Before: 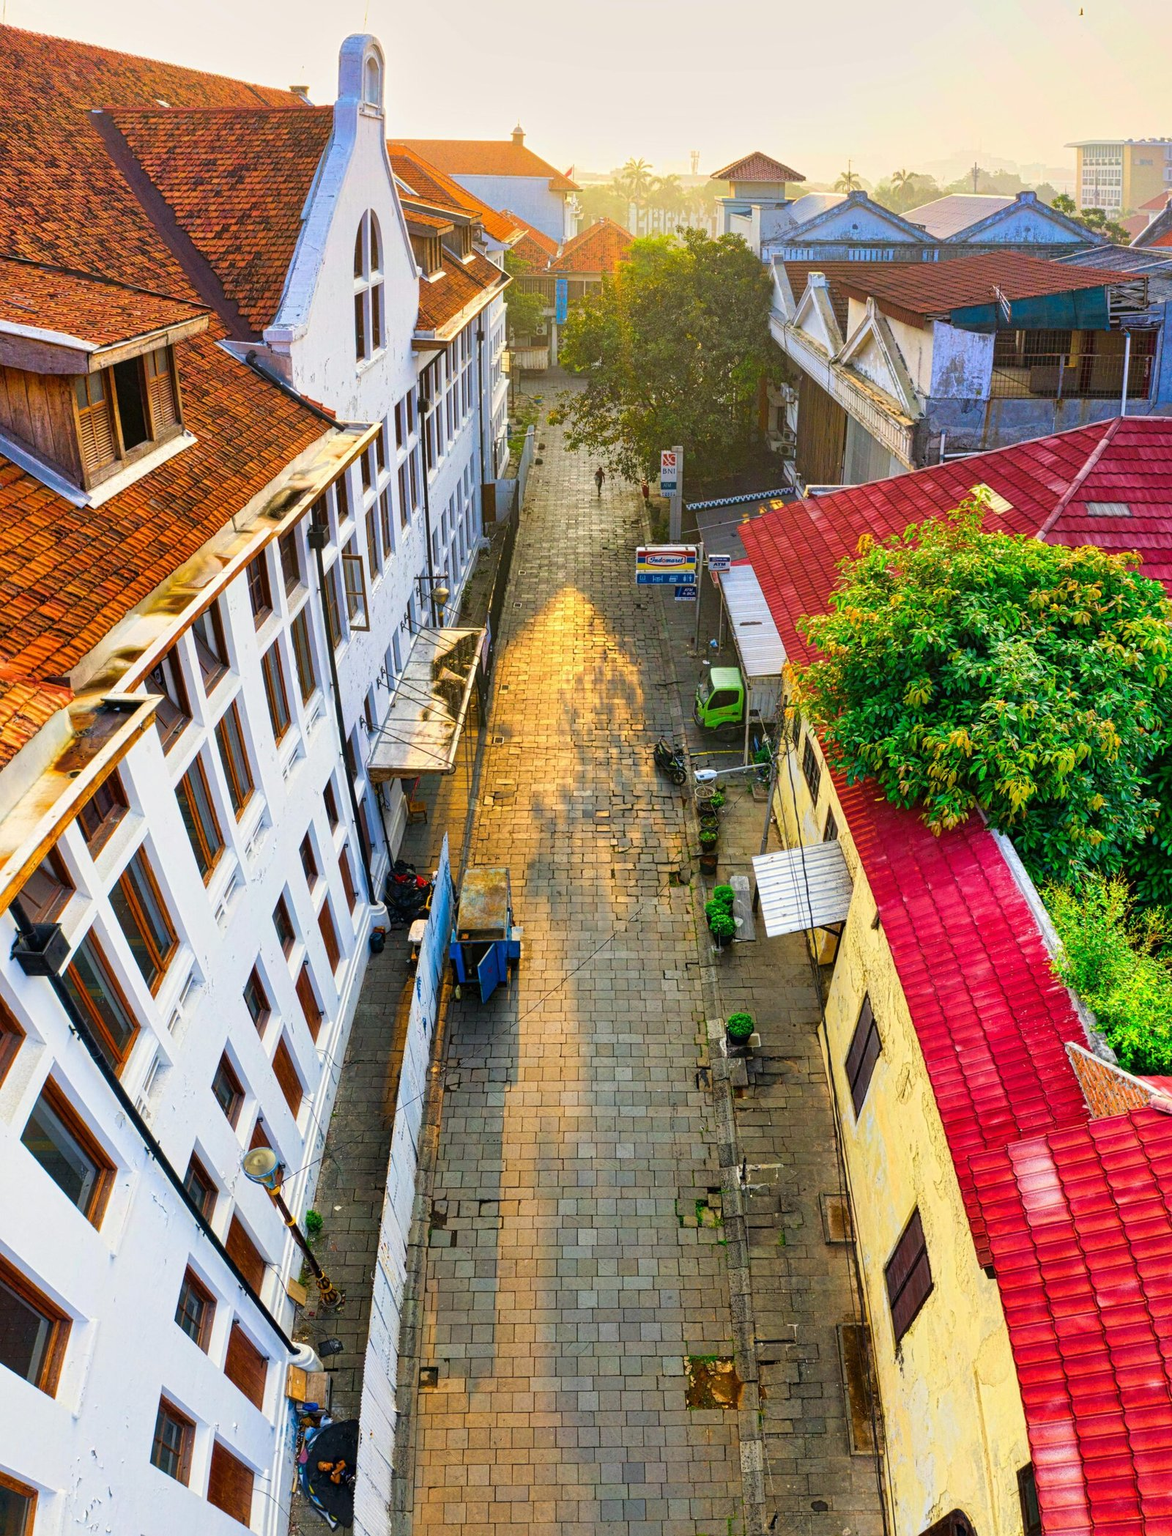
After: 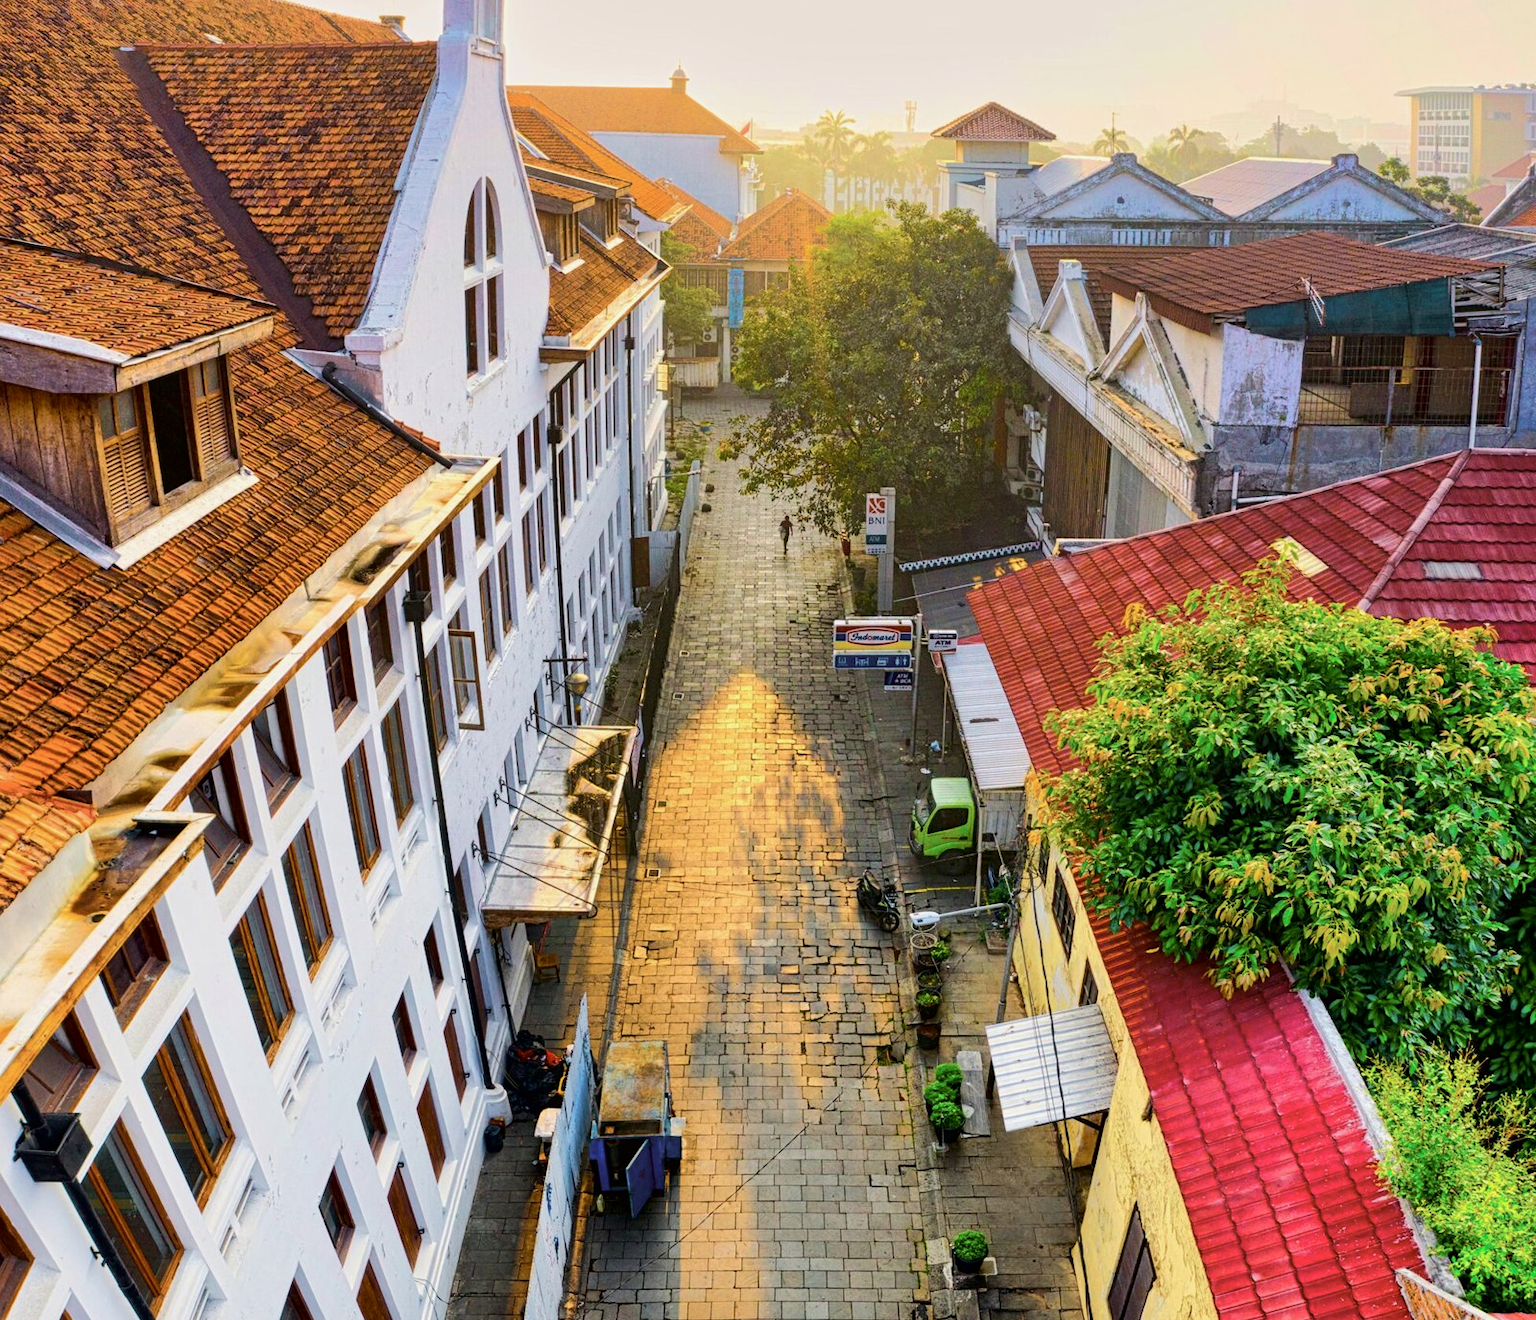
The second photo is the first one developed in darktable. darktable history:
tone curve: curves: ch0 [(0, 0) (0.052, 0.018) (0.236, 0.207) (0.41, 0.417) (0.485, 0.518) (0.54, 0.584) (0.625, 0.666) (0.845, 0.828) (0.994, 0.964)]; ch1 [(0, 0.055) (0.15, 0.117) (0.317, 0.34) (0.382, 0.408) (0.434, 0.441) (0.472, 0.479) (0.498, 0.501) (0.557, 0.558) (0.616, 0.59) (0.739, 0.7) (0.873, 0.857) (1, 0.928)]; ch2 [(0, 0) (0.352, 0.403) (0.447, 0.466) (0.482, 0.482) (0.528, 0.526) (0.586, 0.577) (0.618, 0.621) (0.785, 0.747) (1, 1)], color space Lab, independent channels, preserve colors none
crop and rotate: top 4.848%, bottom 29.503%
